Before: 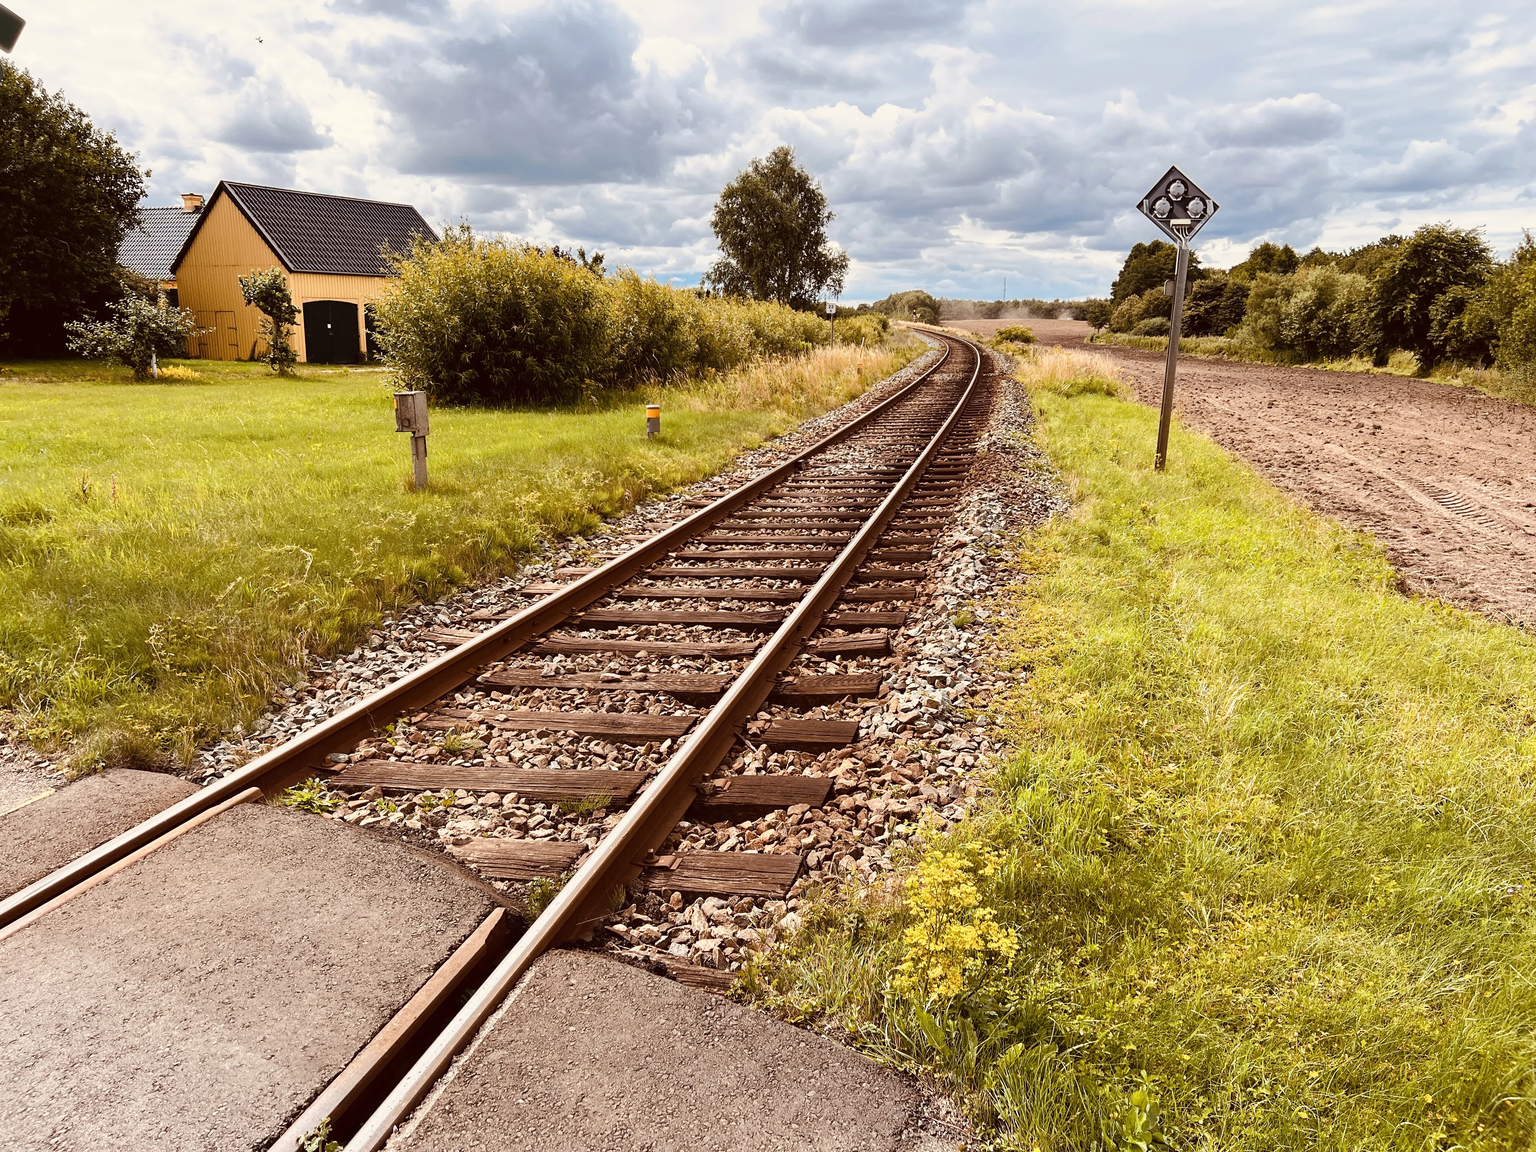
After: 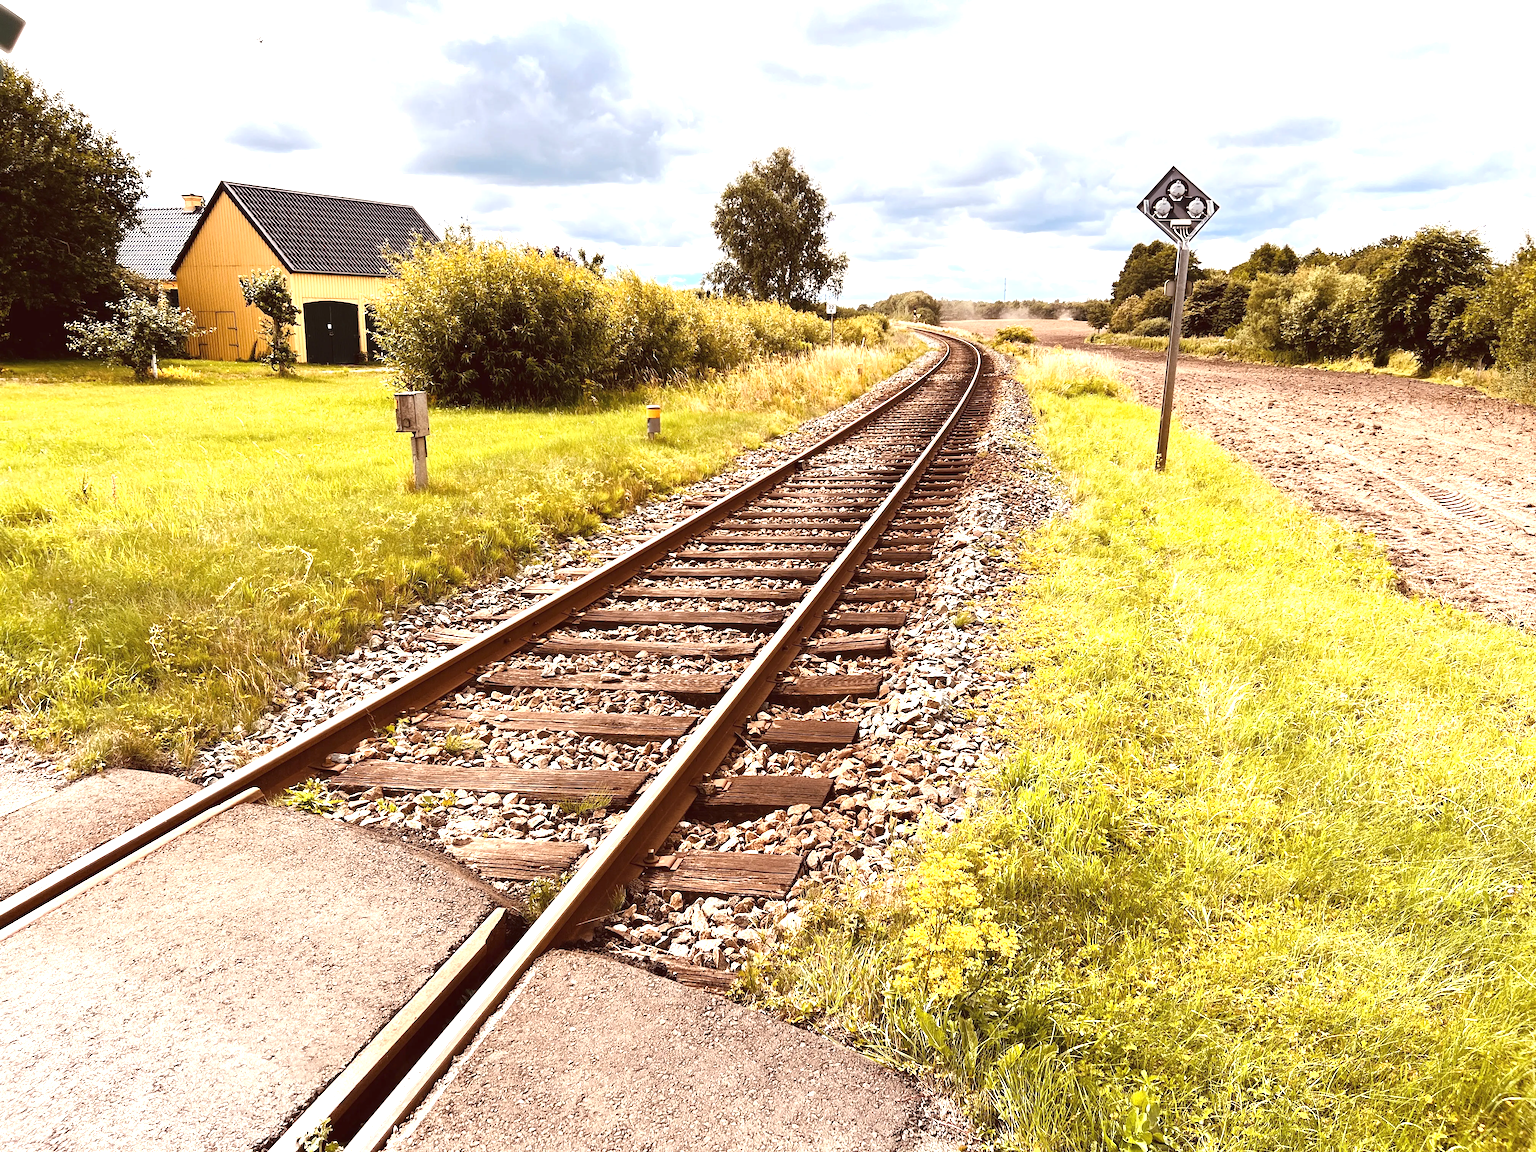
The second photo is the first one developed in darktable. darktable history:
exposure: black level correction -0.001, exposure 0.907 EV, compensate highlight preservation false
